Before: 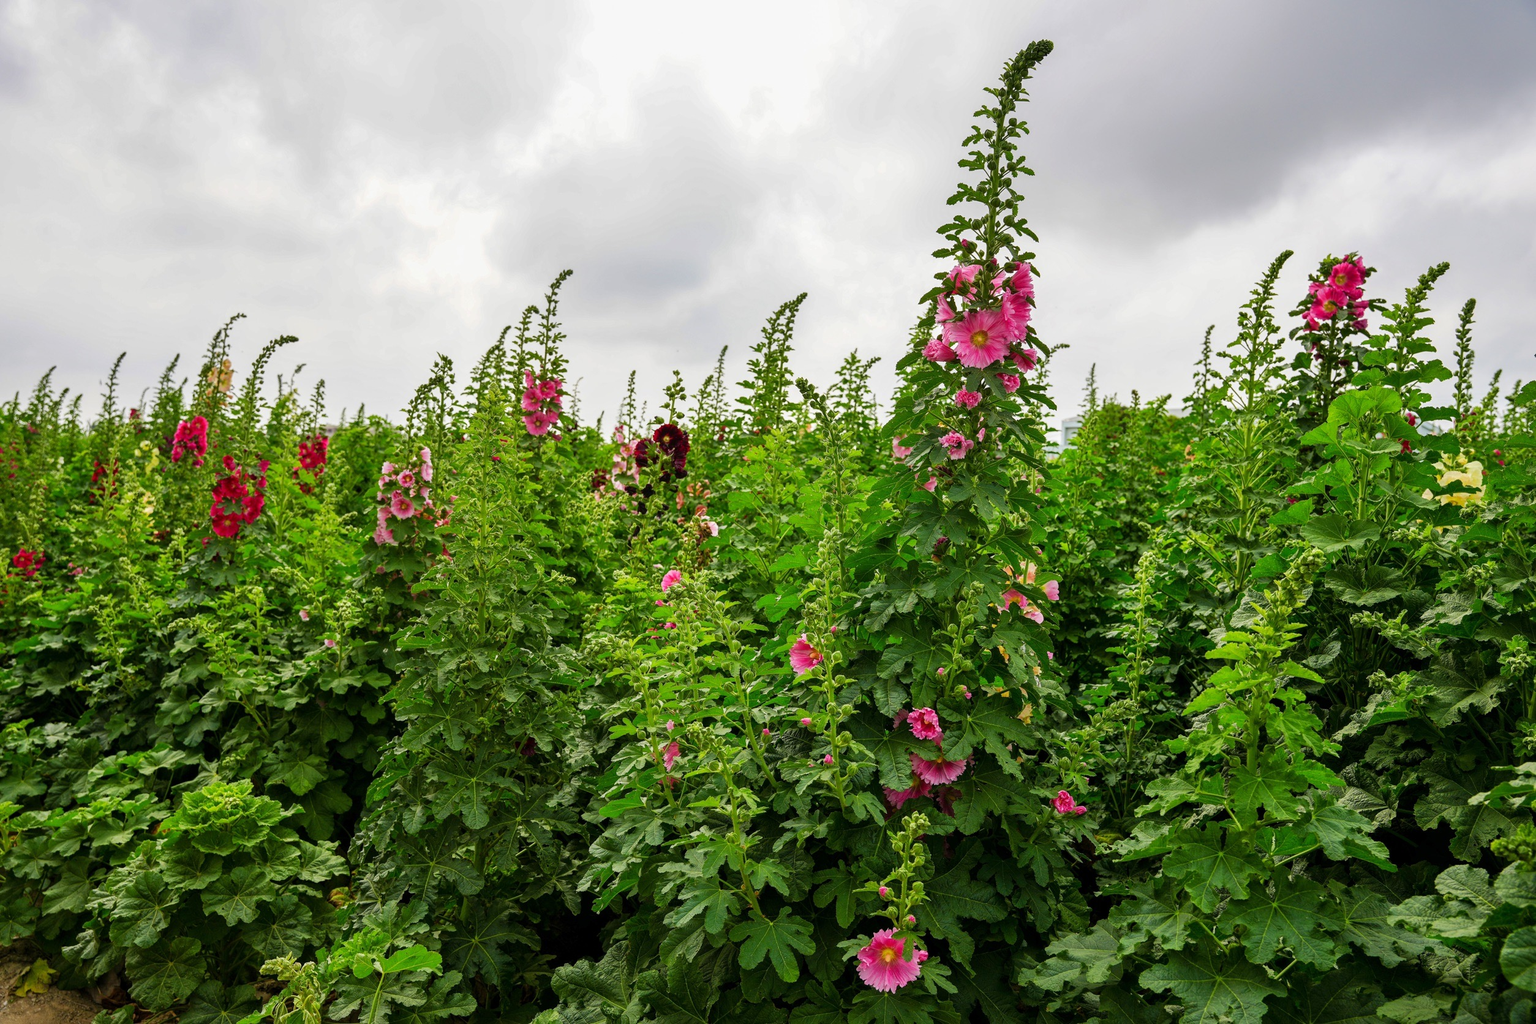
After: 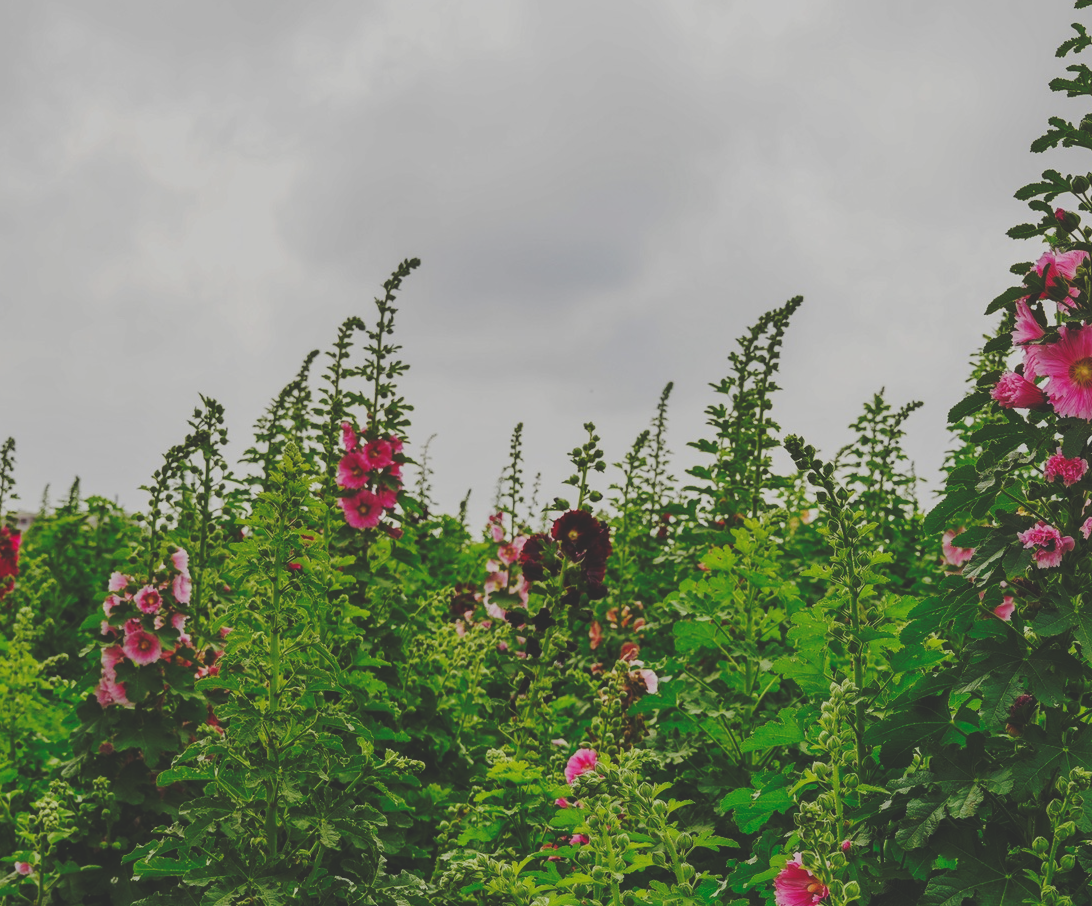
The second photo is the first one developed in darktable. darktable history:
crop: left 20.551%, top 10.916%, right 35.883%, bottom 34.875%
base curve: curves: ch0 [(0, 0.024) (0.055, 0.065) (0.121, 0.166) (0.236, 0.319) (0.693, 0.726) (1, 1)], preserve colors none
tone equalizer: edges refinement/feathering 500, mask exposure compensation -1.57 EV, preserve details no
exposure: exposure -0.946 EV, compensate exposure bias true, compensate highlight preservation false
